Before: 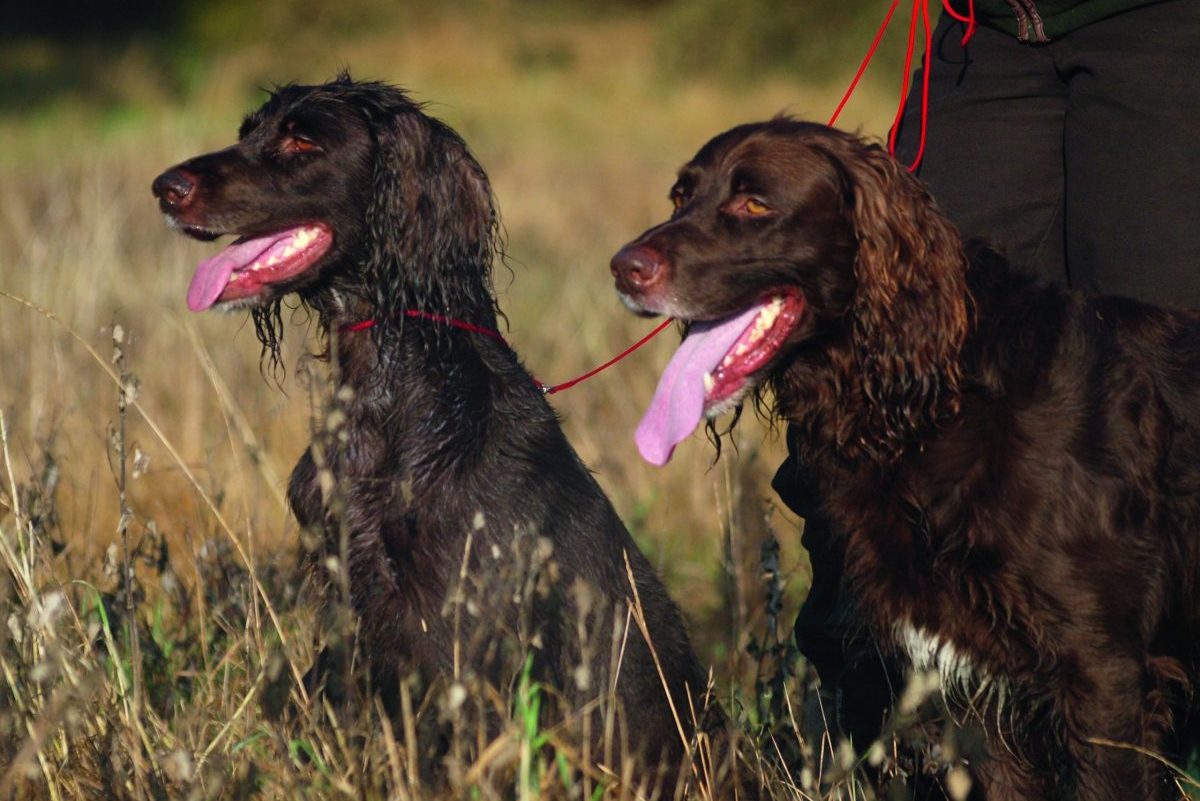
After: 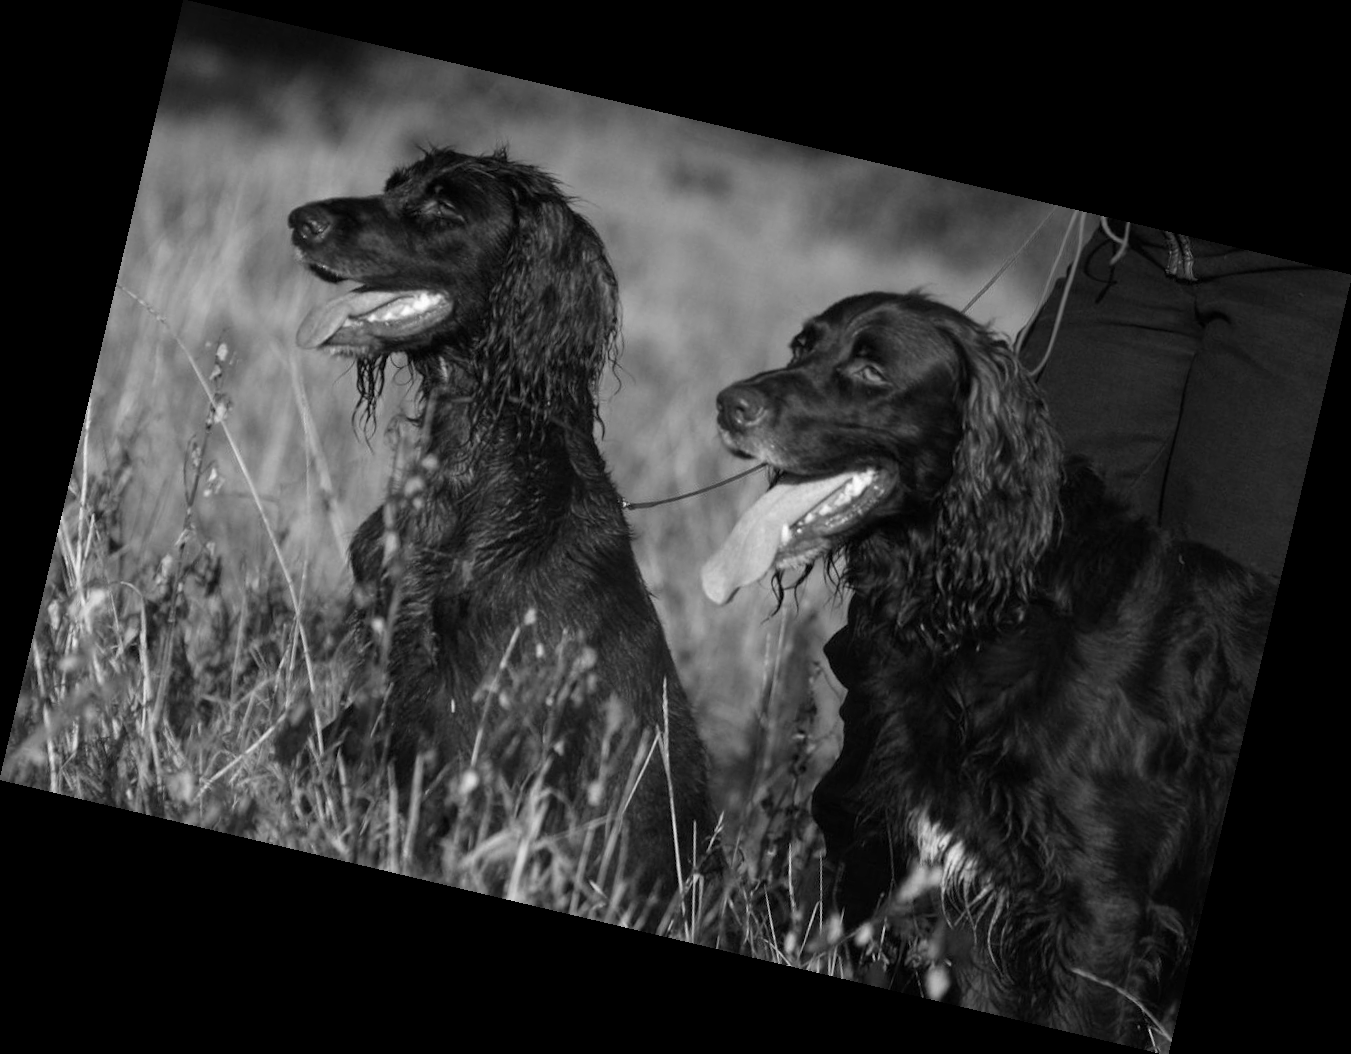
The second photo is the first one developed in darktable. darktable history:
rotate and perspective: rotation 13.27°, automatic cropping off
color correction: highlights a* 9.03, highlights b* 8.71, shadows a* 40, shadows b* 40, saturation 0.8
local contrast: highlights 100%, shadows 100%, detail 120%, midtone range 0.2
monochrome: on, module defaults
